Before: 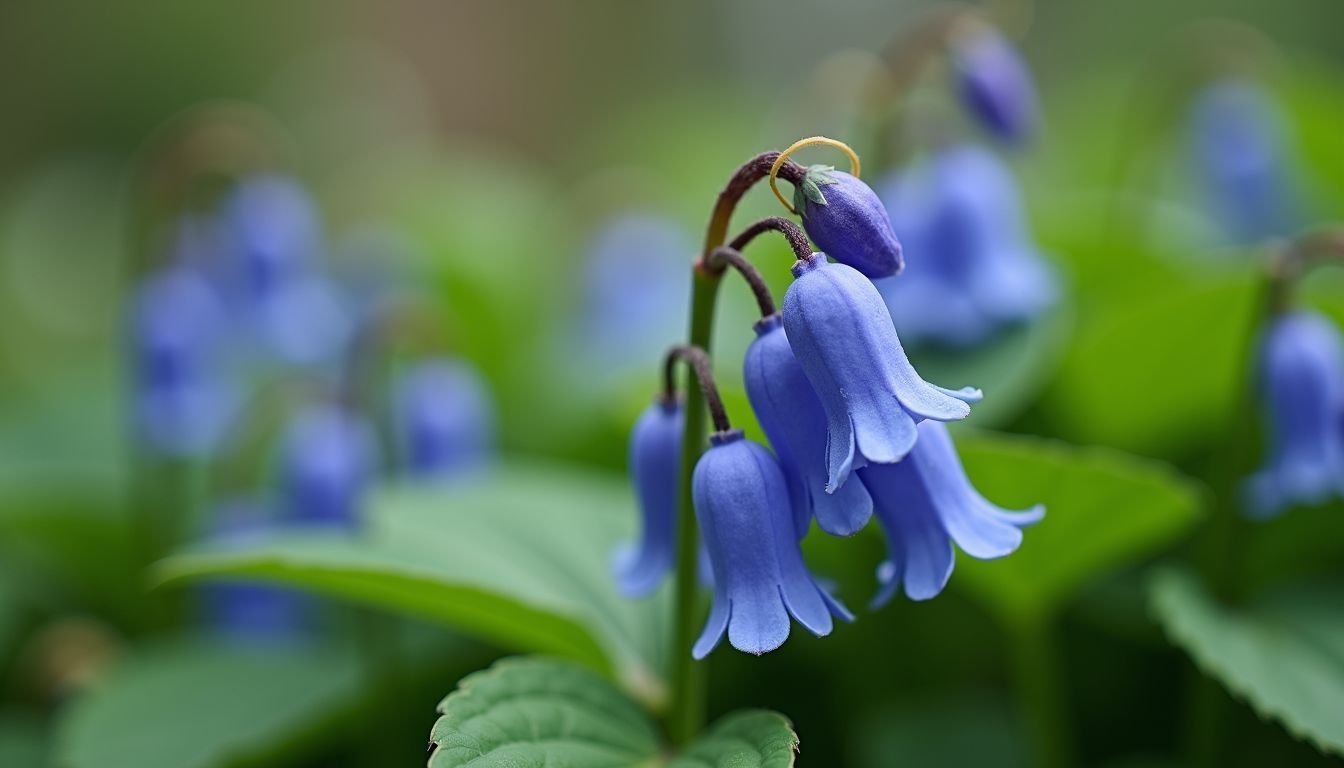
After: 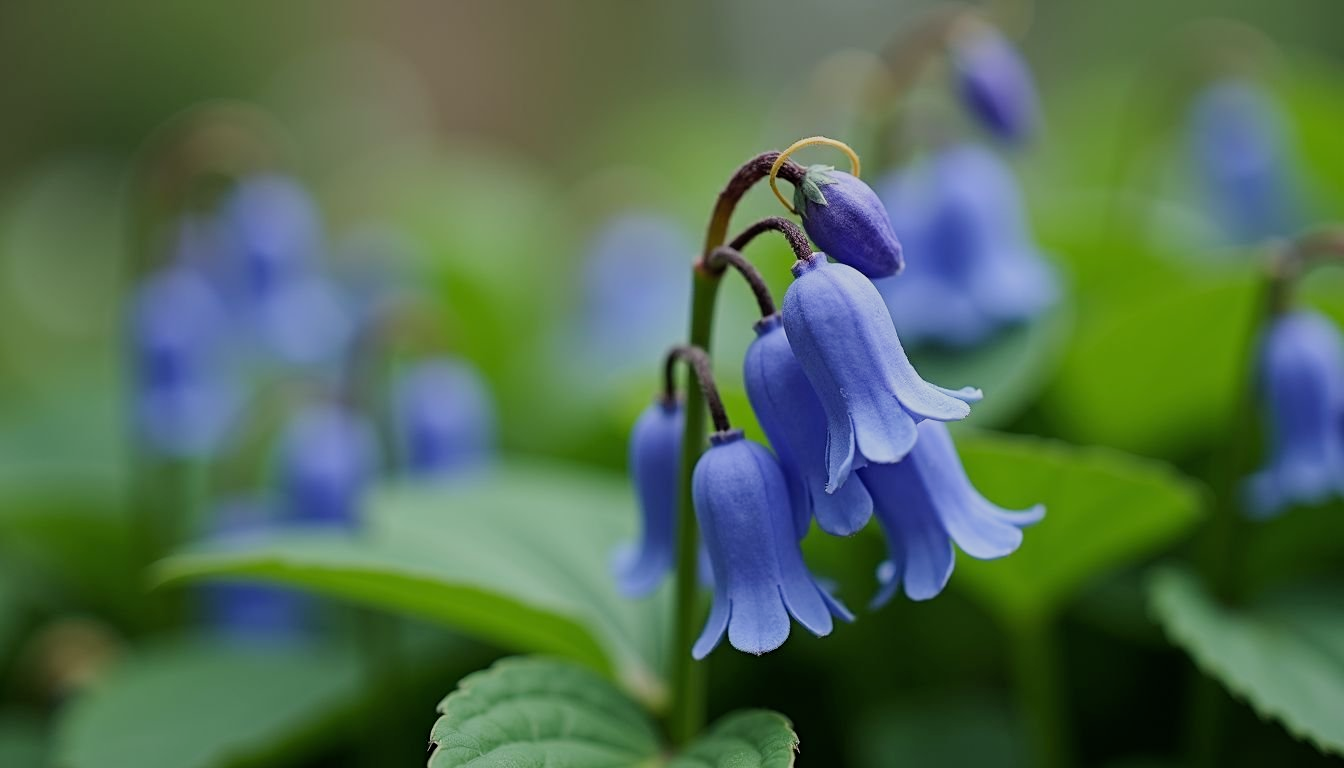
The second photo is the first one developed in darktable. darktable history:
tone equalizer: -7 EV 0.184 EV, -6 EV 0.096 EV, -5 EV 0.117 EV, -4 EV 0.032 EV, -2 EV -0.037 EV, -1 EV -0.021 EV, +0 EV -0.08 EV
filmic rgb: black relative exposure -8 EV, white relative exposure 3.8 EV, hardness 4.37
